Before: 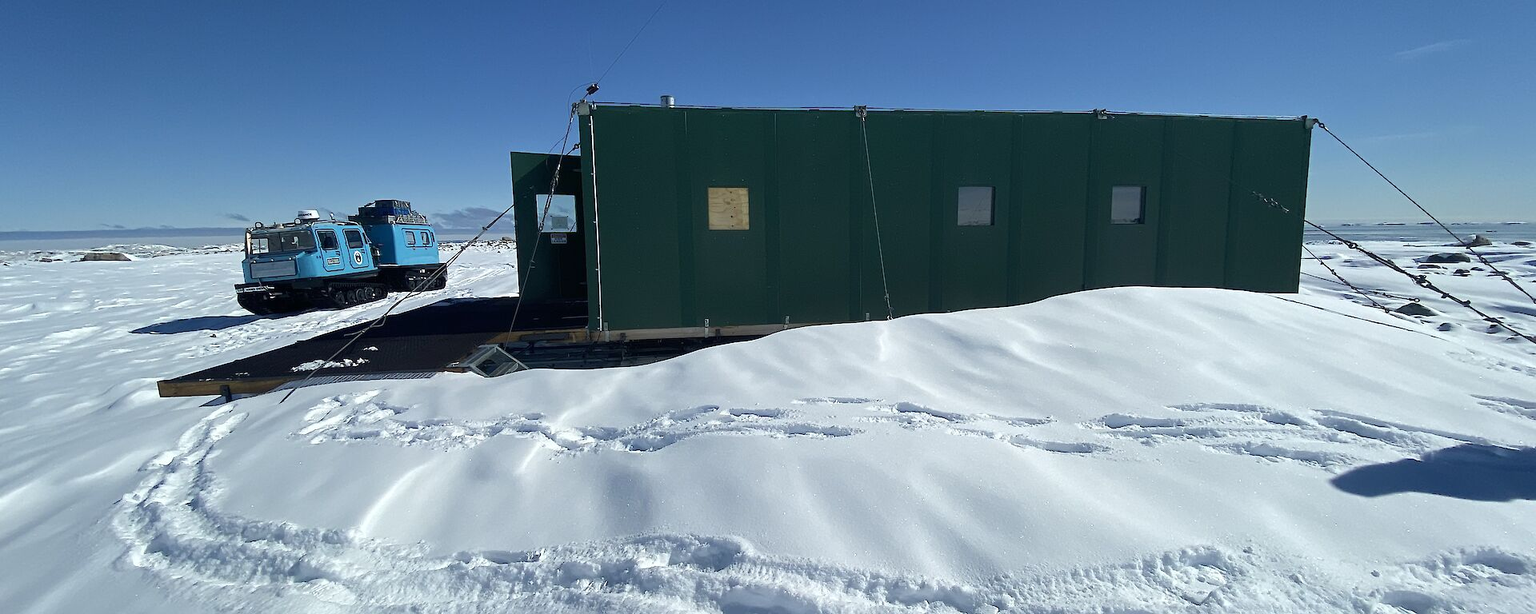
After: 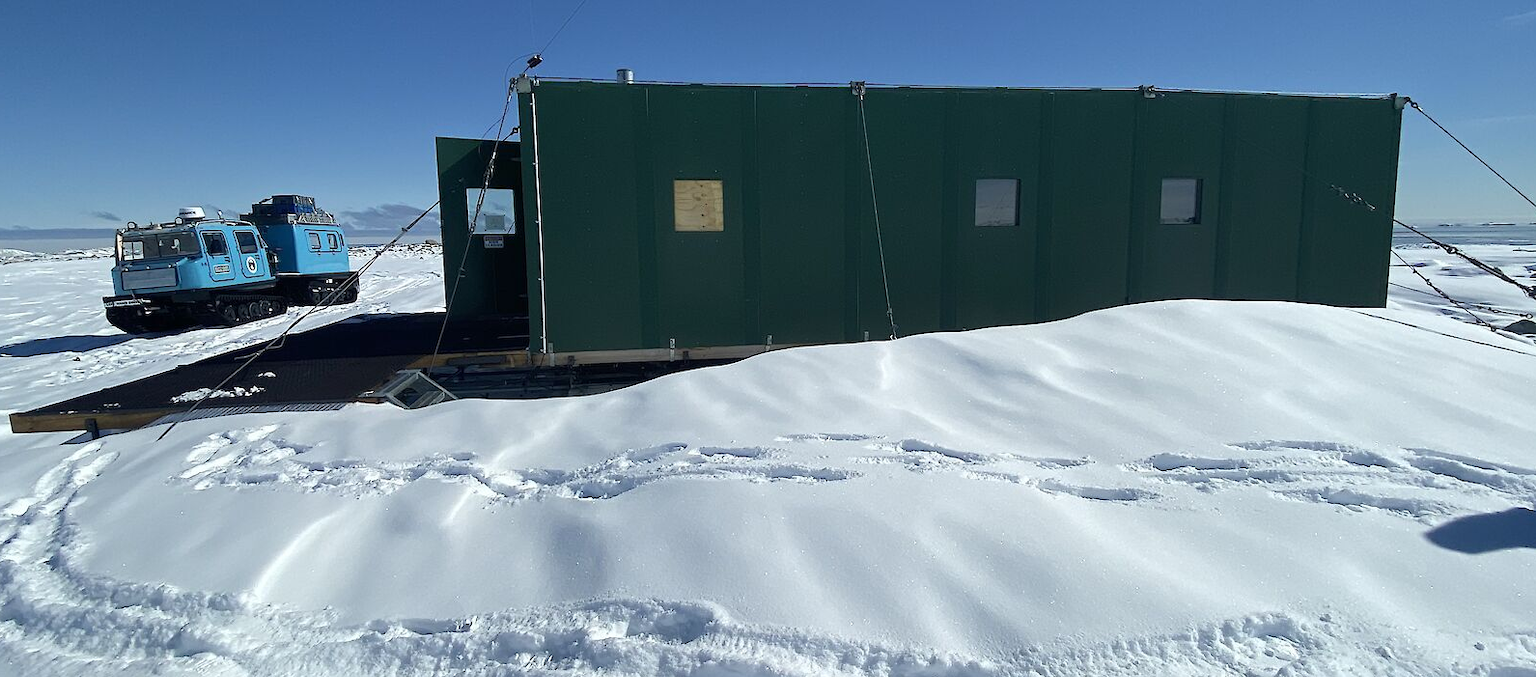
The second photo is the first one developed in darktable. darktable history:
crop: left 9.782%, top 6.267%, right 7.344%, bottom 2.213%
